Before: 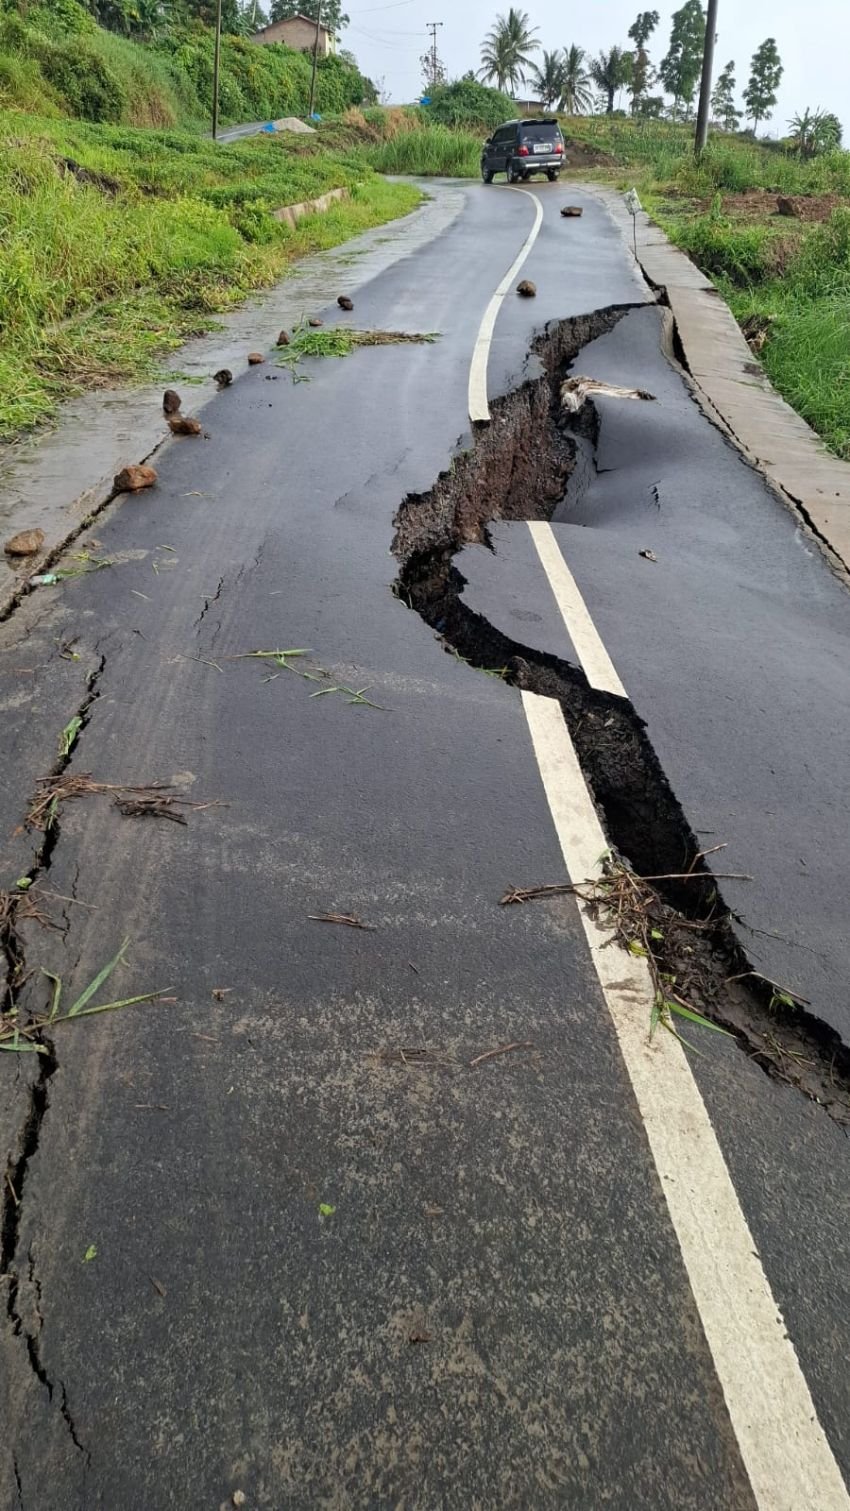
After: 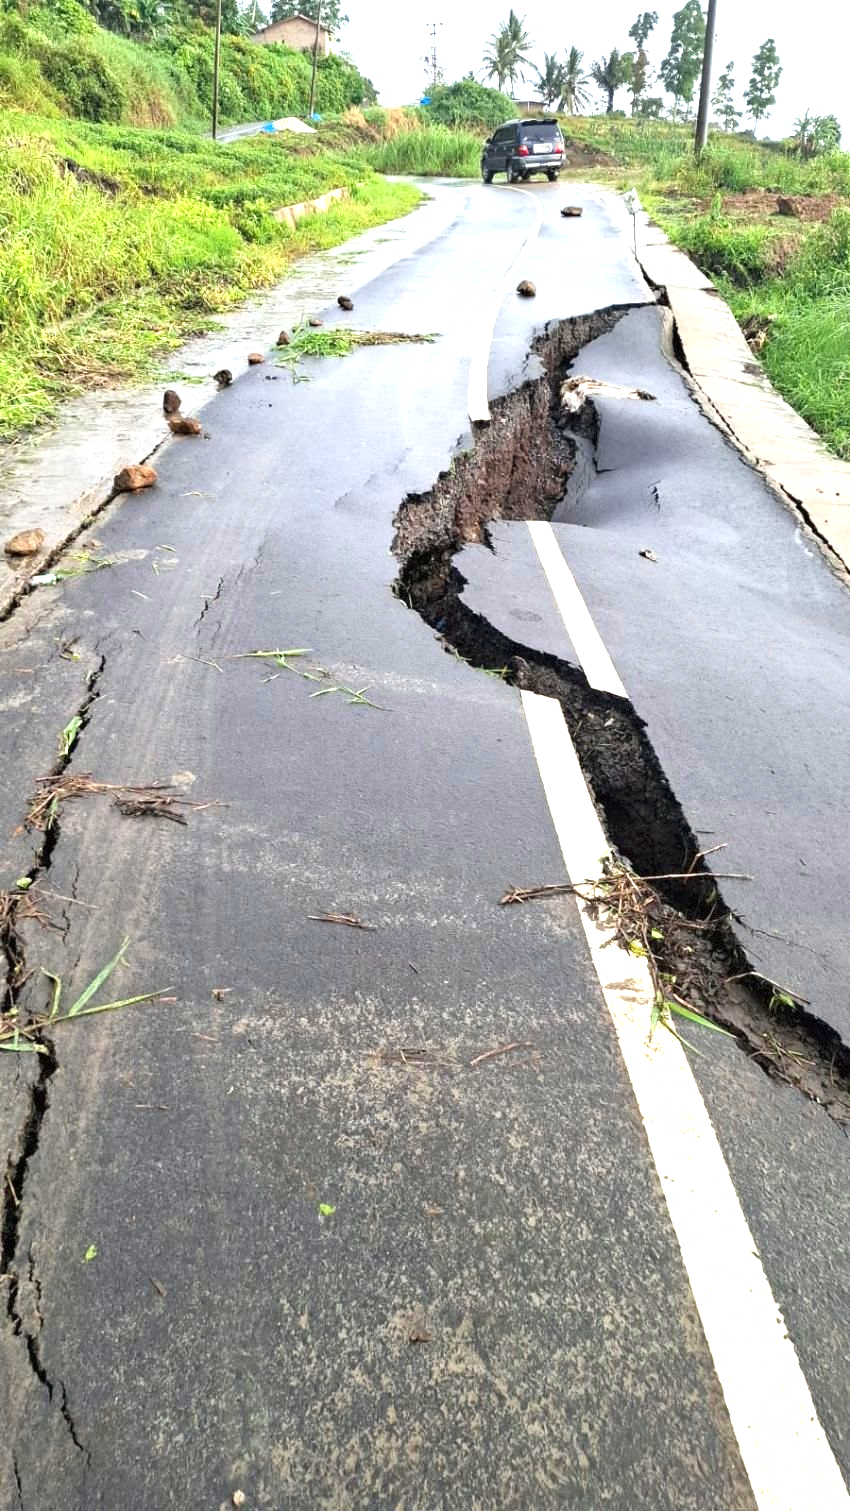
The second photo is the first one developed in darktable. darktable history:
exposure: black level correction 0, exposure 1.37 EV, compensate exposure bias true, compensate highlight preservation false
